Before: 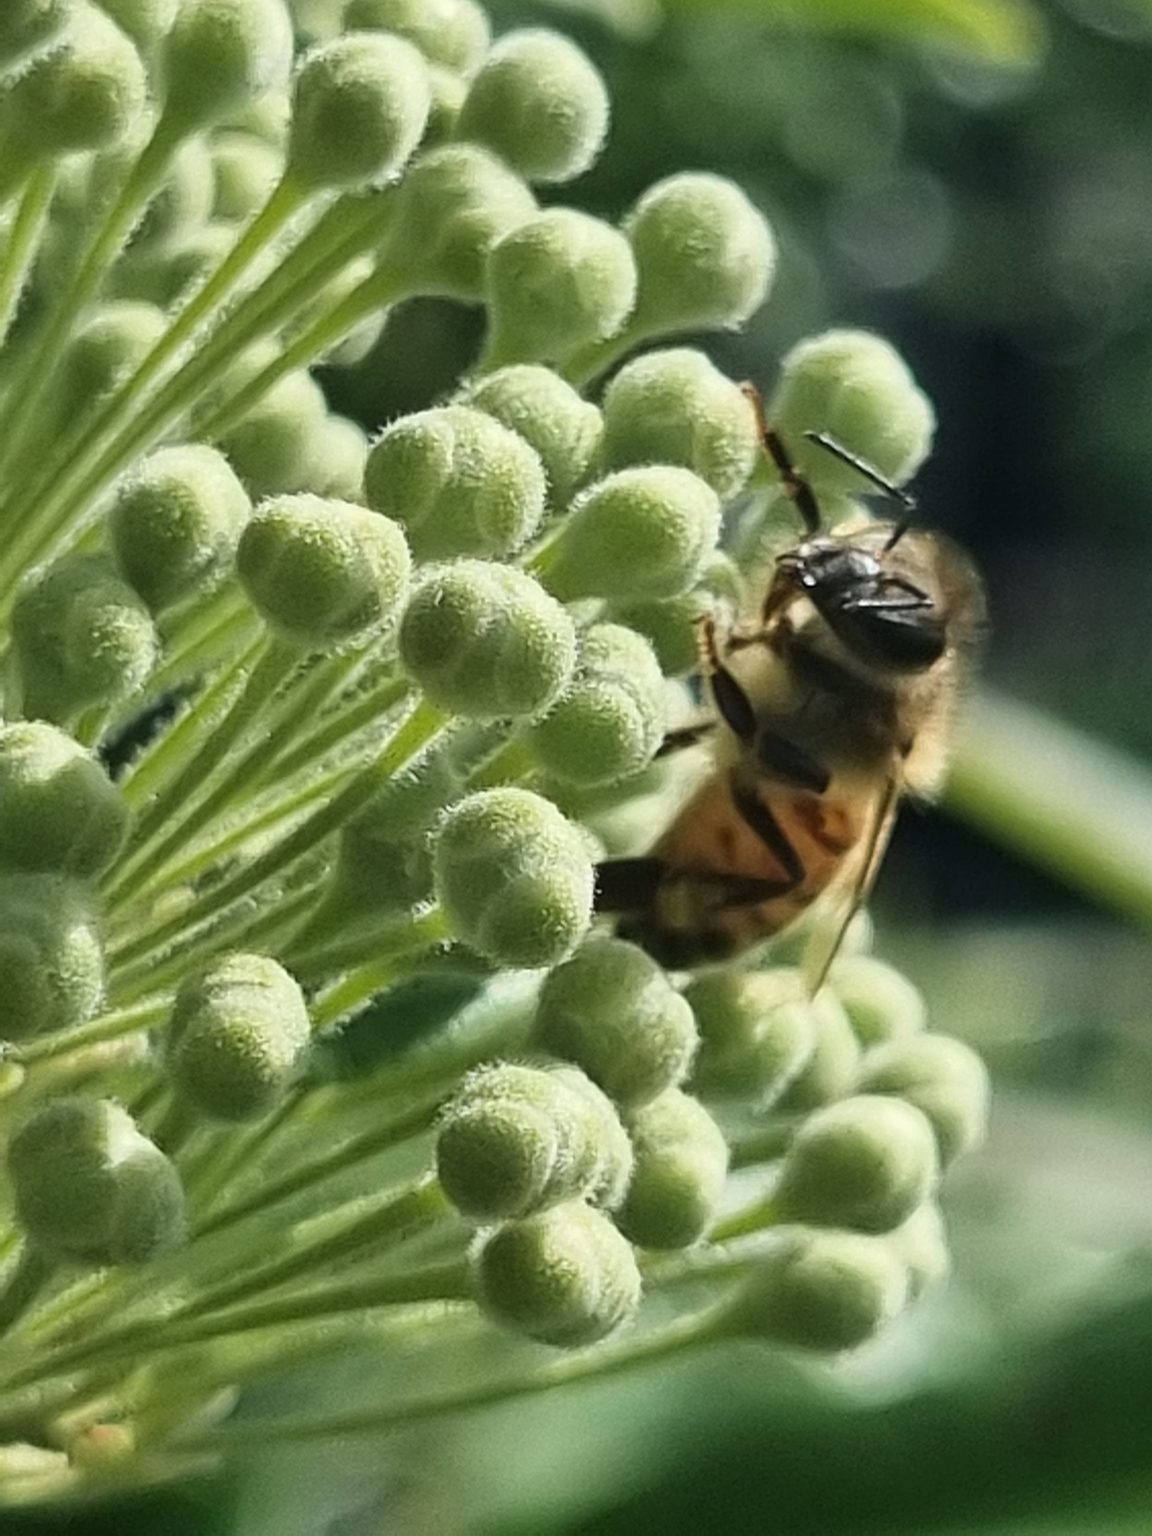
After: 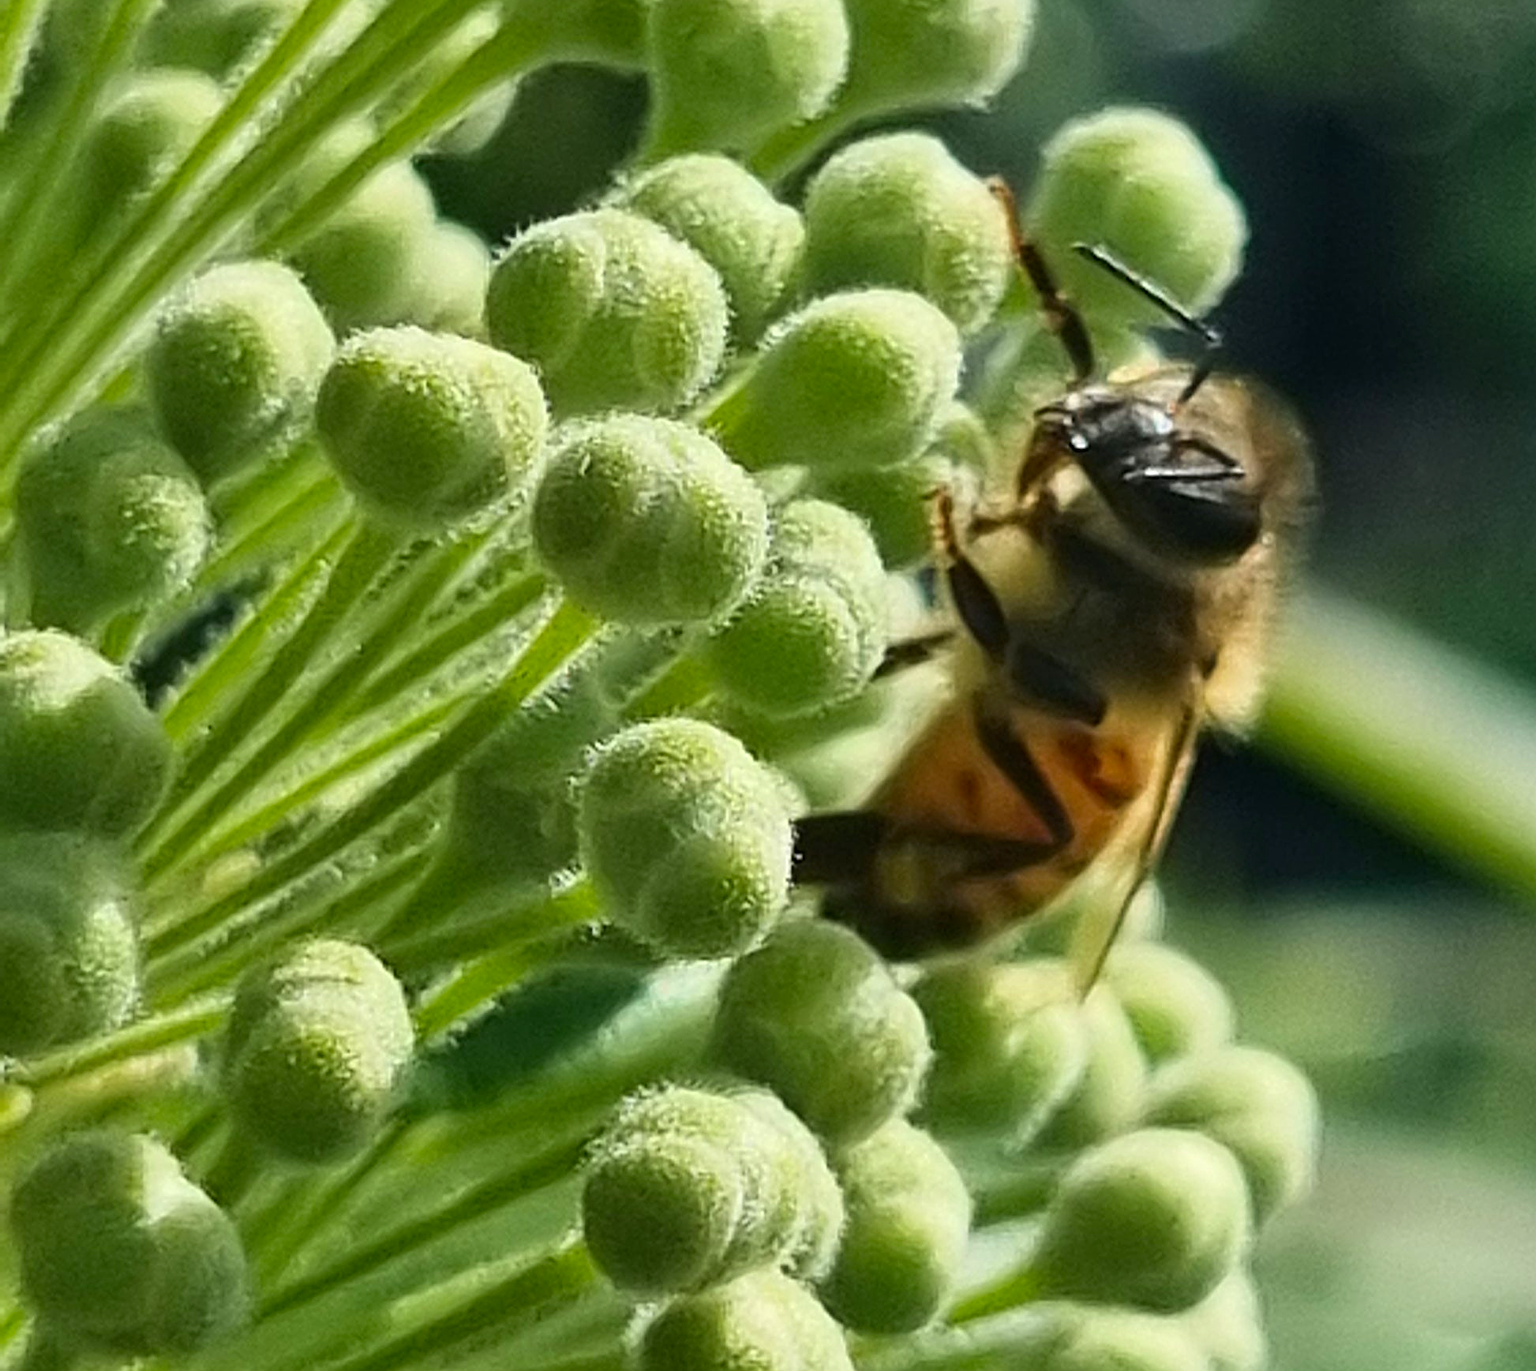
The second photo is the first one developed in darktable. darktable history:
contrast brightness saturation: brightness -0.017, saturation 0.358
sharpen: on, module defaults
crop: top 16.226%, bottom 16.779%
